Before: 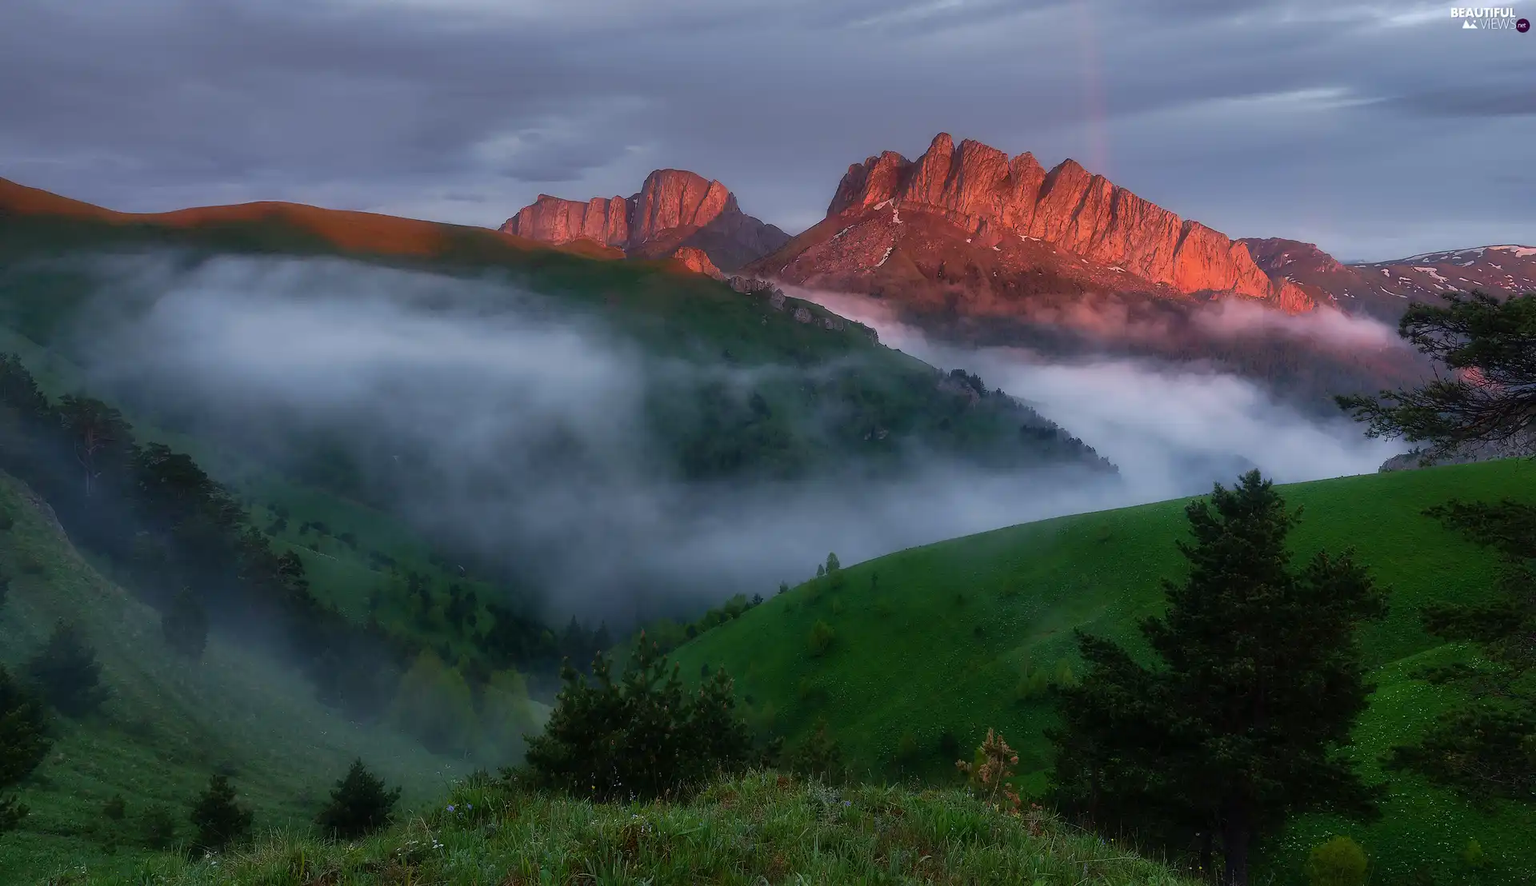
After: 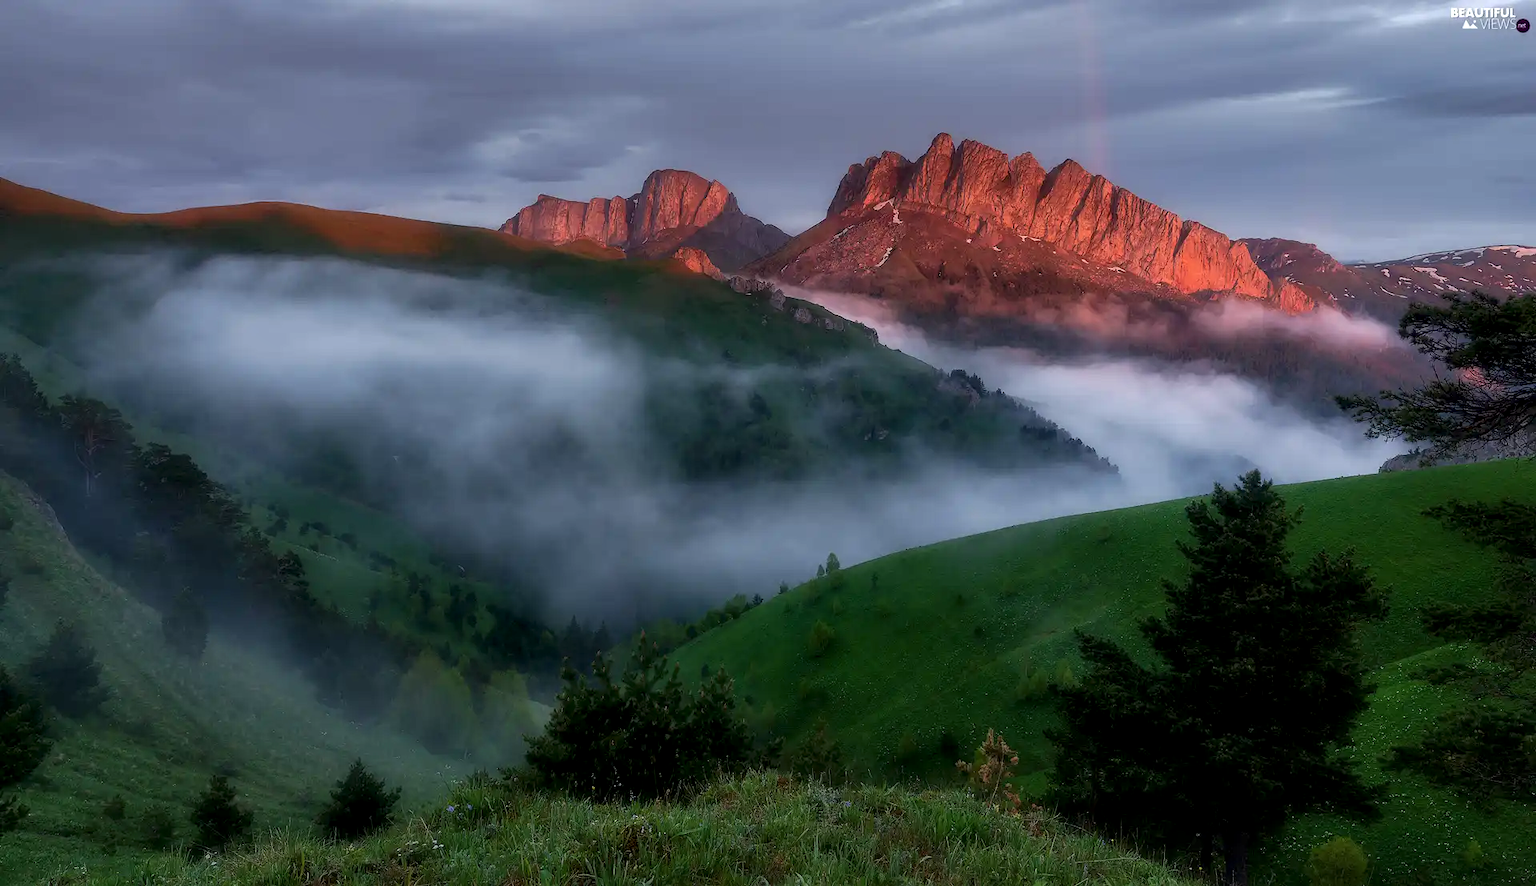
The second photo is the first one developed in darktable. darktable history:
local contrast: highlights 26%, shadows 75%, midtone range 0.748
